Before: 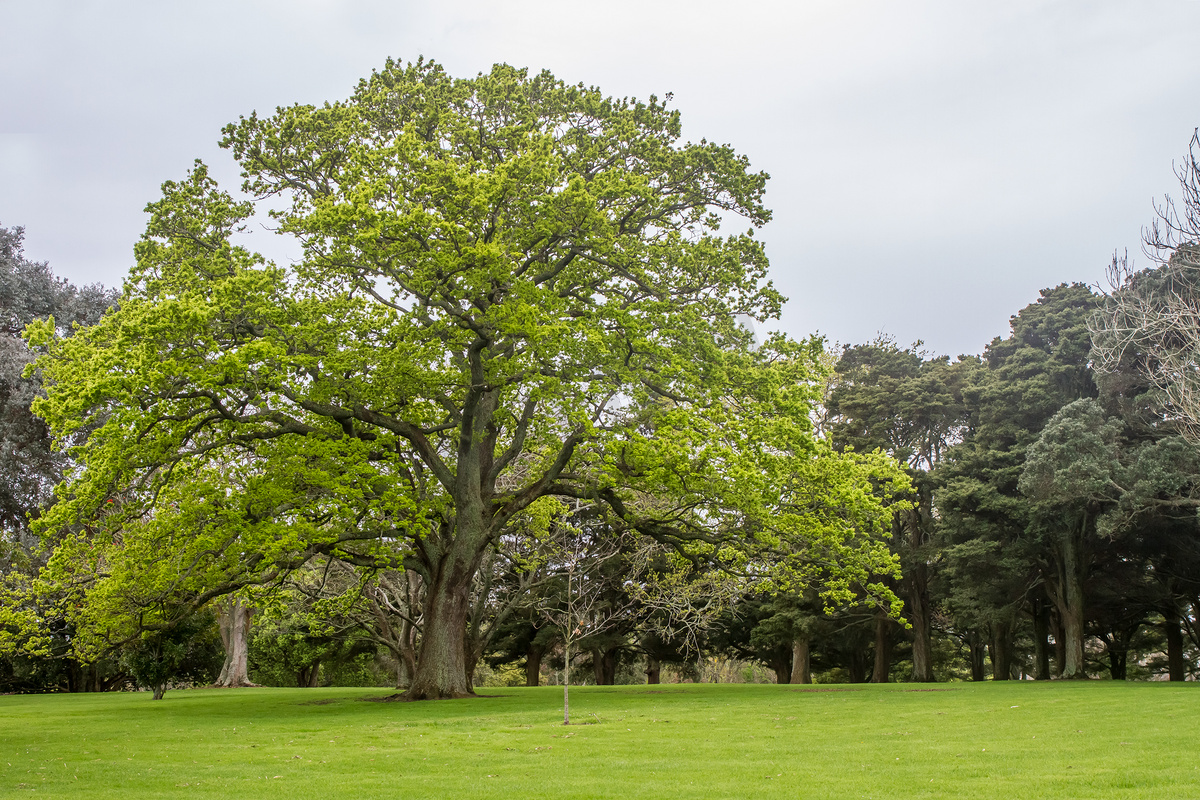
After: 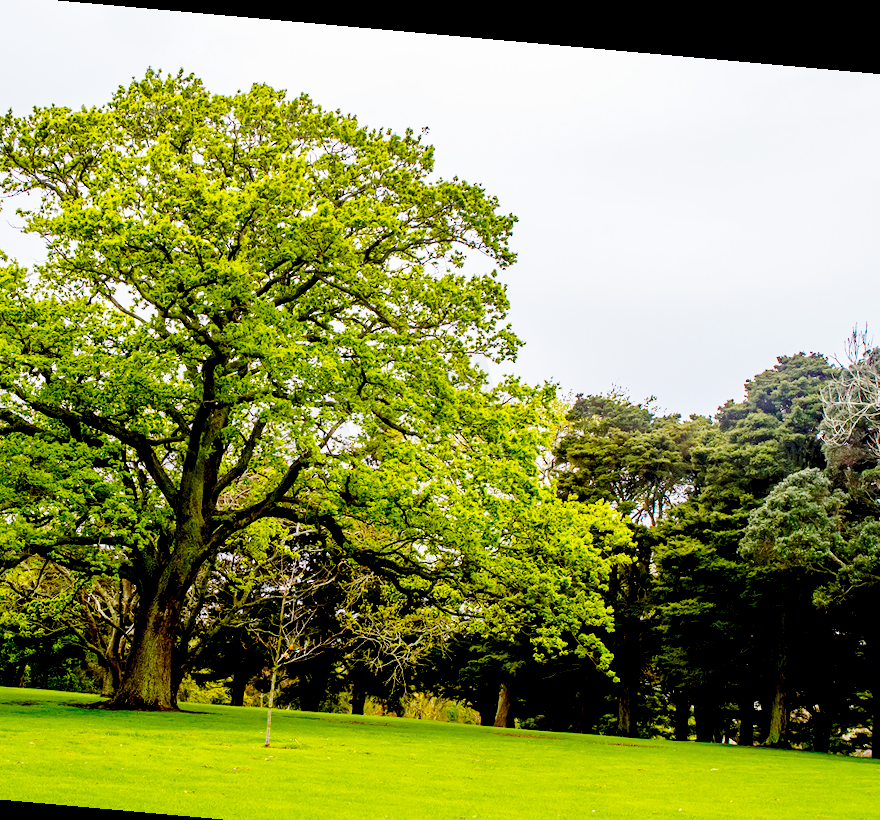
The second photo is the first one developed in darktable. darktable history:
base curve: curves: ch0 [(0, 0) (0.028, 0.03) (0.121, 0.232) (0.46, 0.748) (0.859, 0.968) (1, 1)], preserve colors none
crop and rotate: left 24.034%, top 2.838%, right 6.406%, bottom 6.299%
shadows and highlights: shadows 25, highlights -25
rotate and perspective: rotation 5.12°, automatic cropping off
tone equalizer: on, module defaults
exposure: black level correction 0.047, exposure 0.013 EV, compensate highlight preservation false
color balance rgb: linear chroma grading › global chroma 15%, perceptual saturation grading › global saturation 30%
